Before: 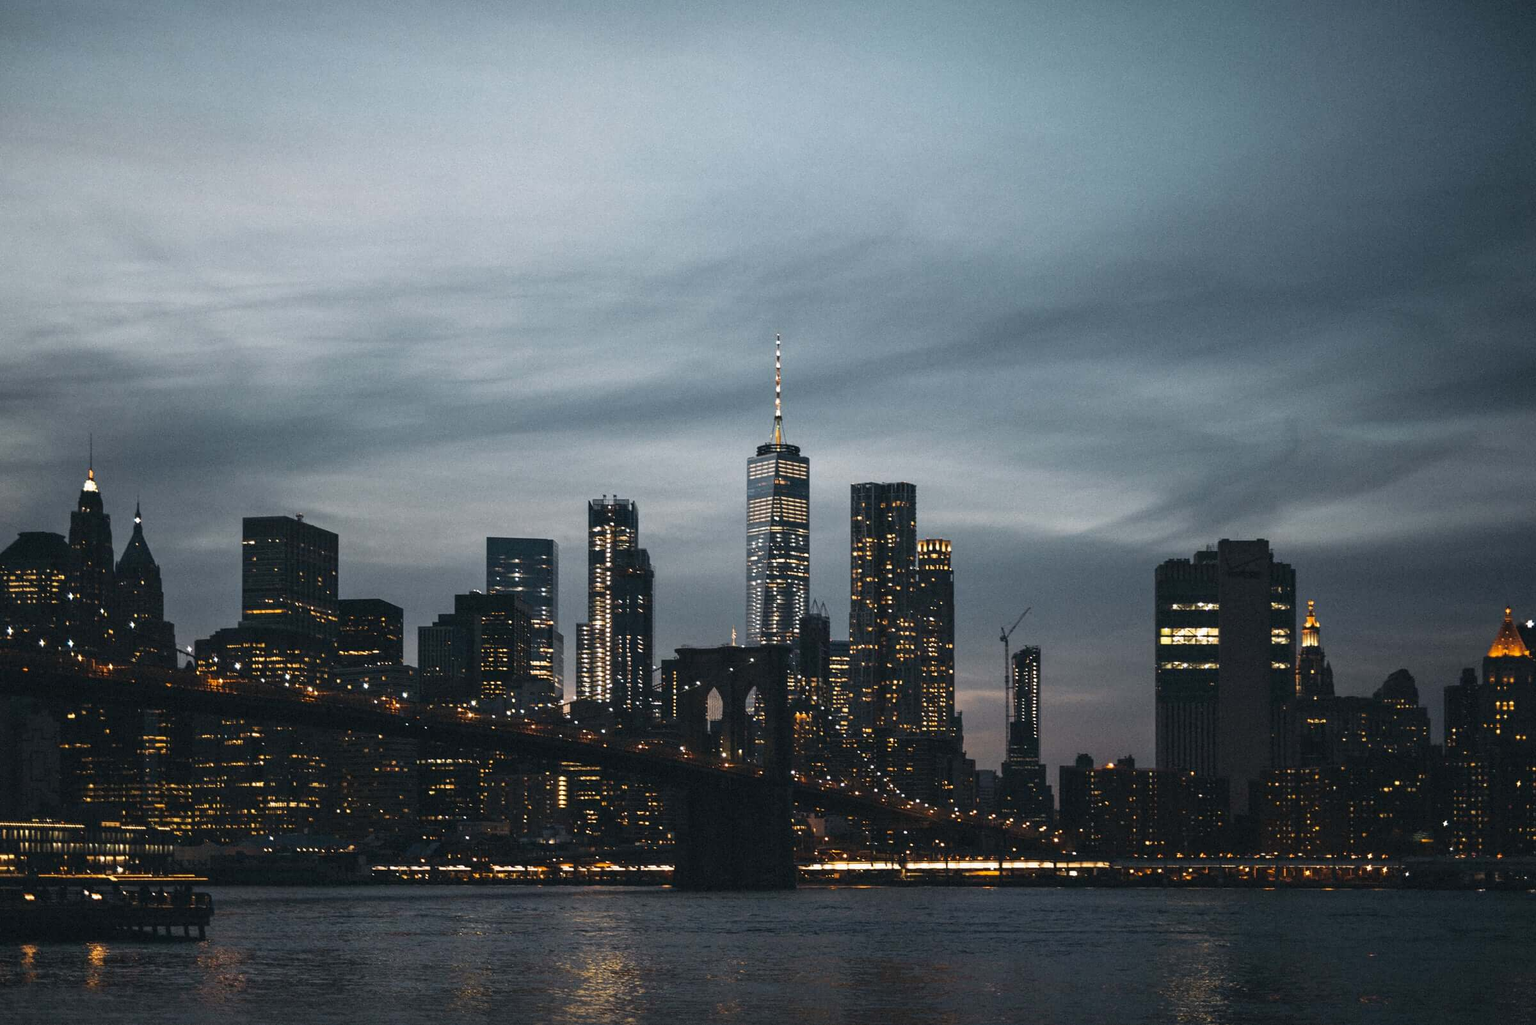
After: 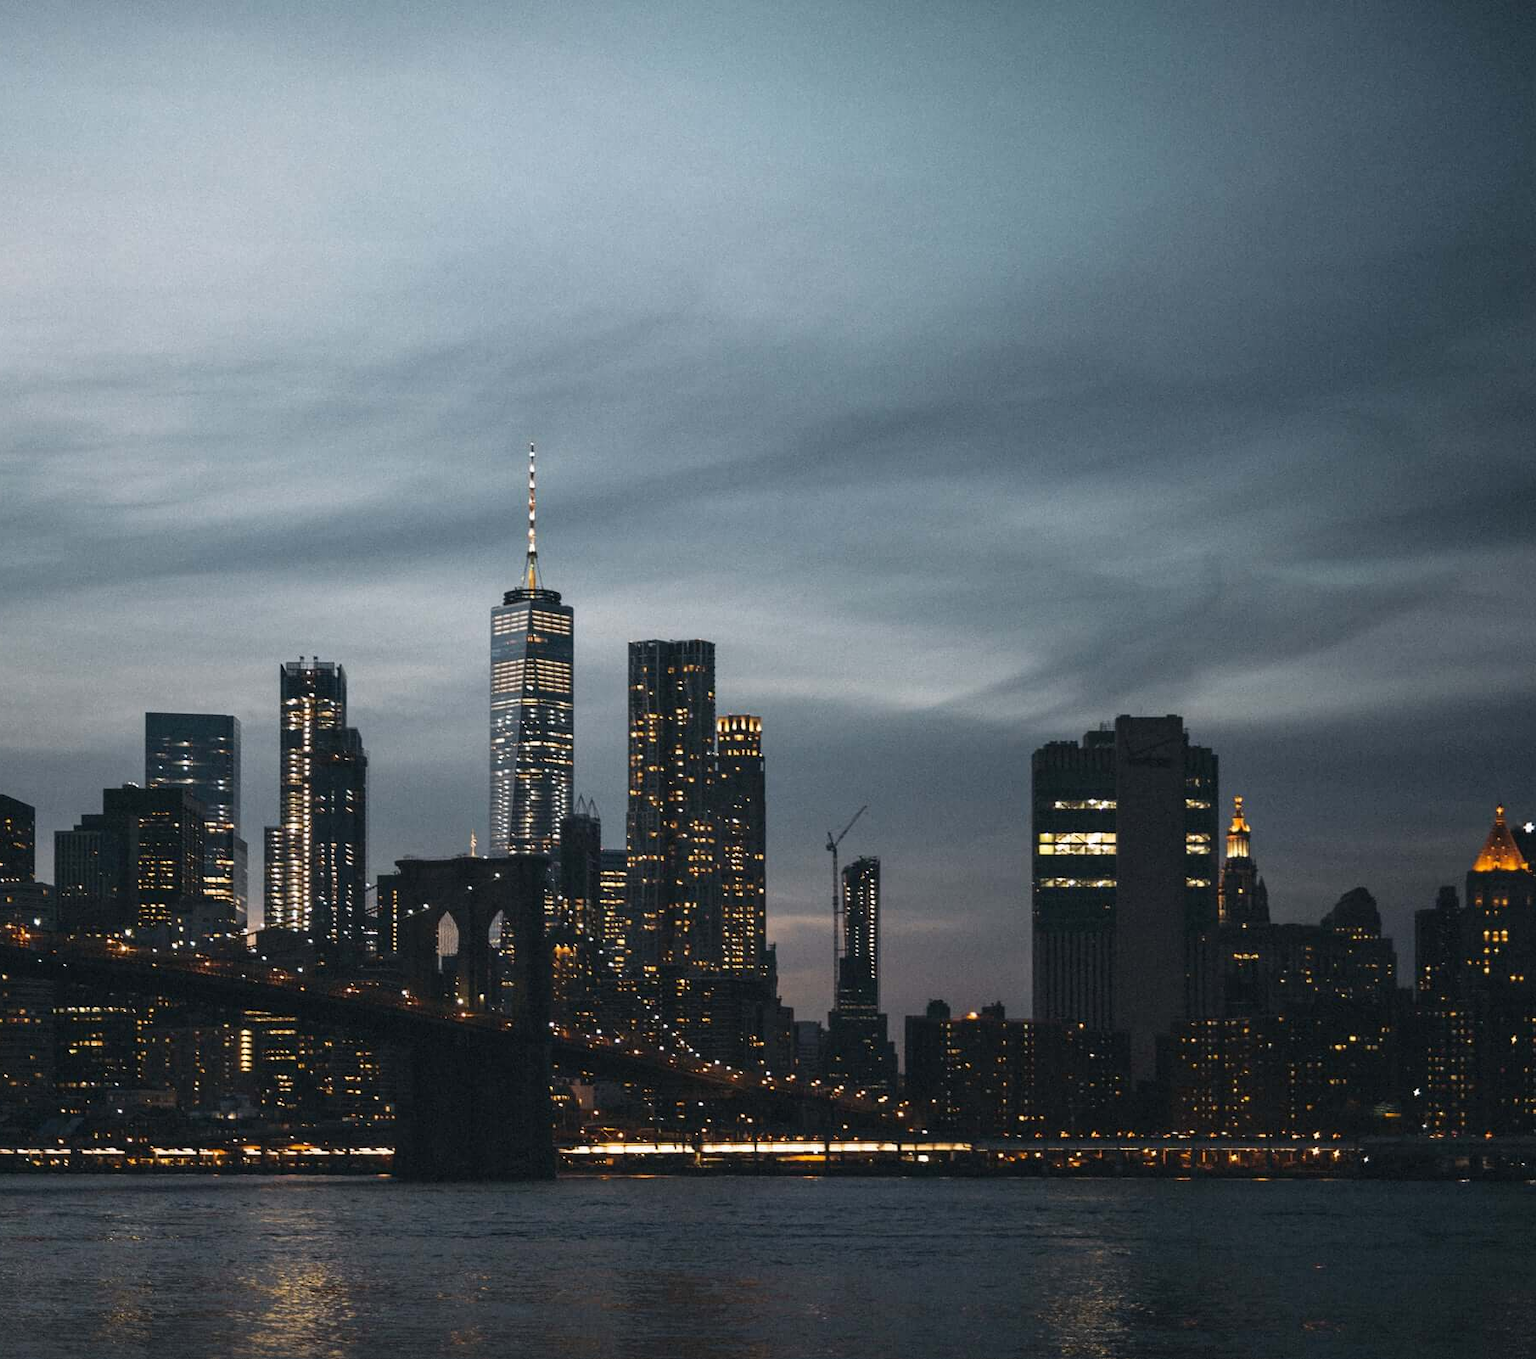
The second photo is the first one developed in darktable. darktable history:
crop and rotate: left 24.569%
tone equalizer: on, module defaults
